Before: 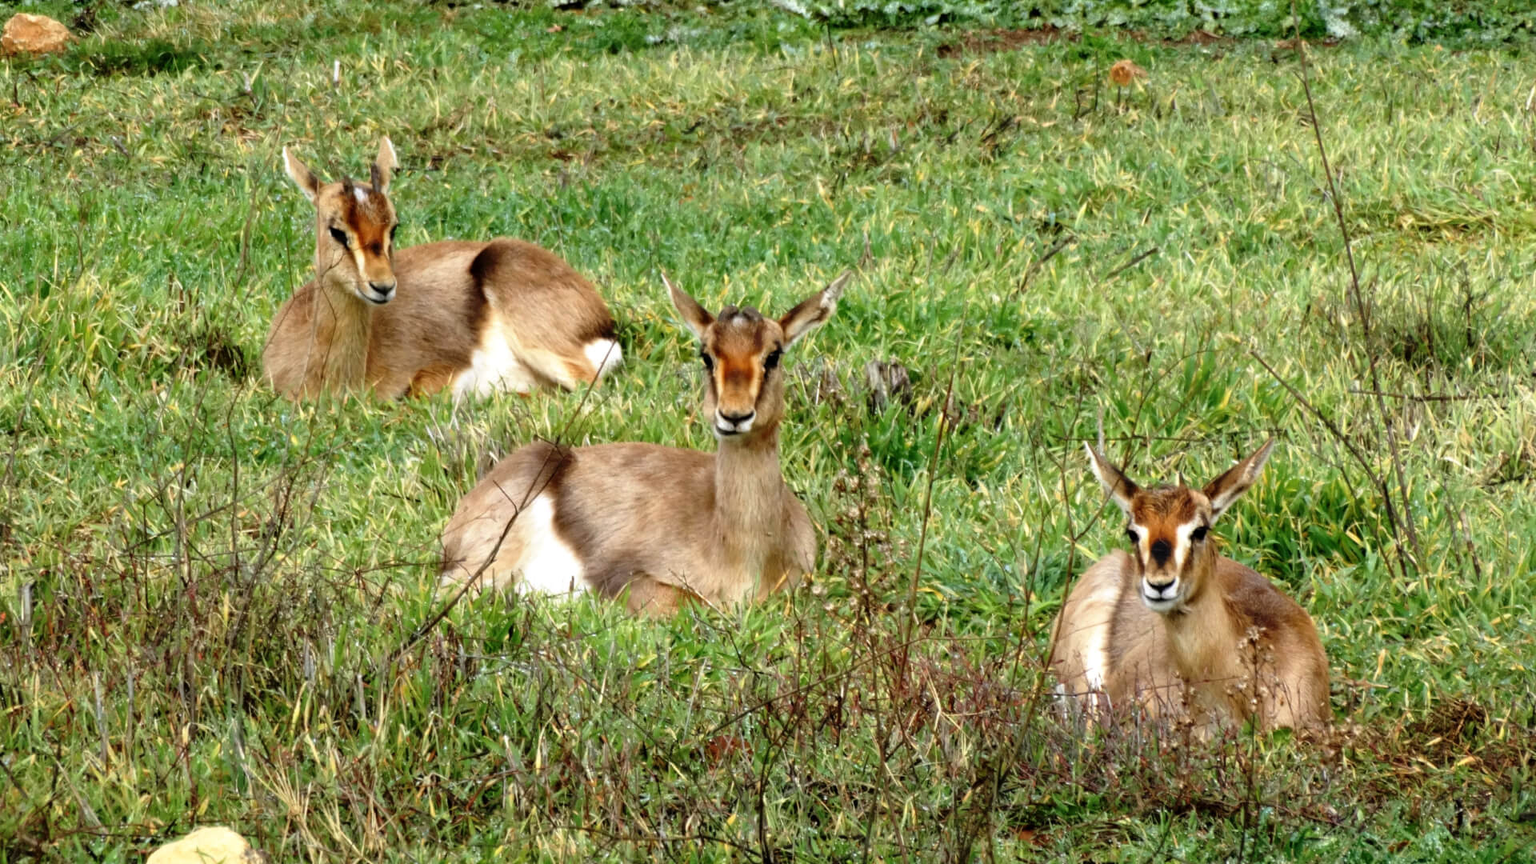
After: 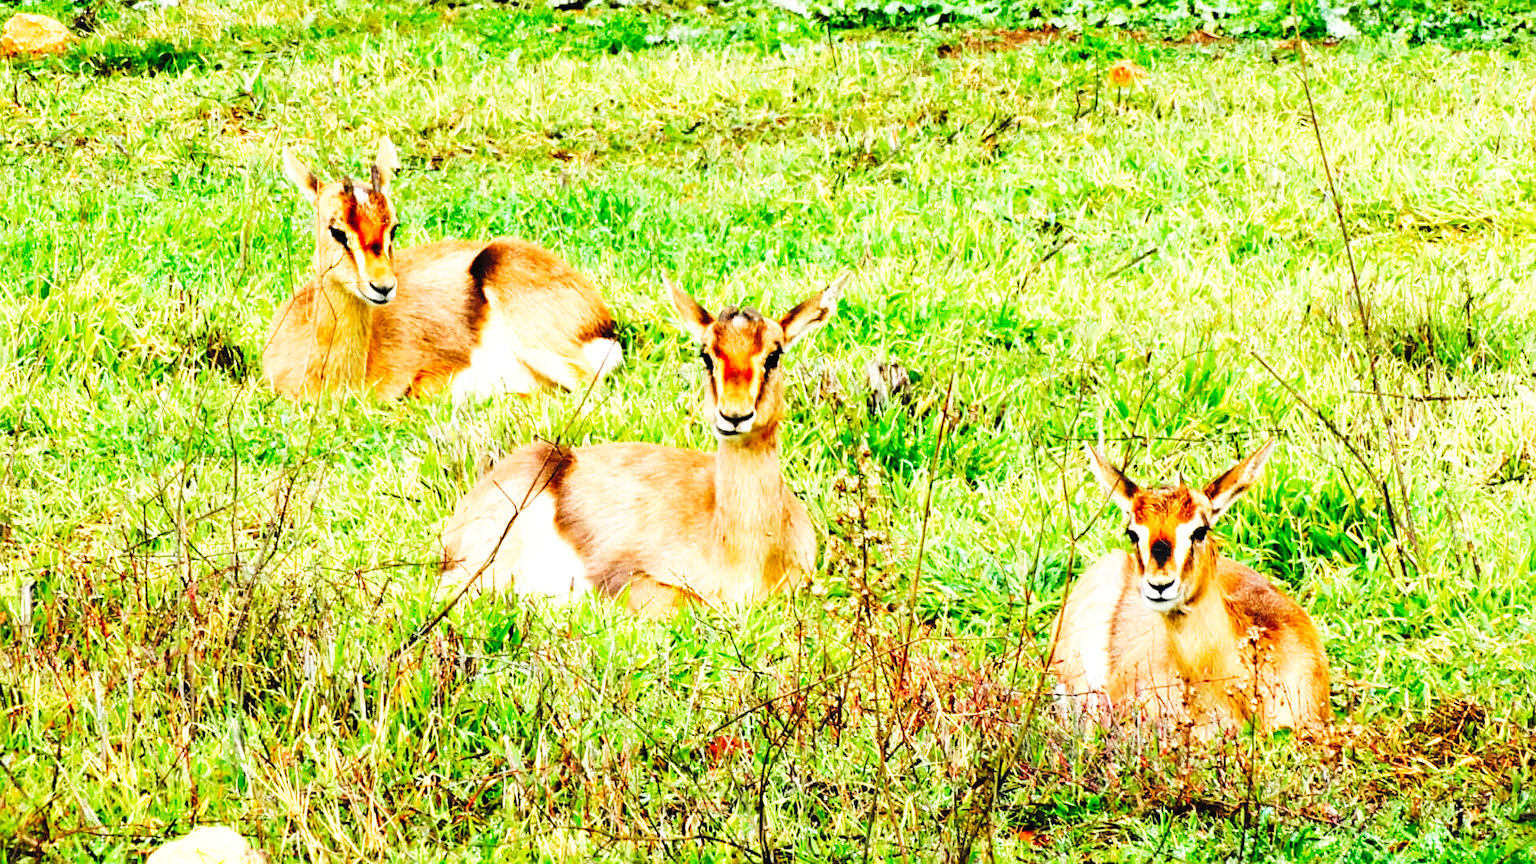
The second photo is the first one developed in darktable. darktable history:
sharpen: on, module defaults
base curve: curves: ch0 [(0, 0) (0.007, 0.004) (0.027, 0.03) (0.046, 0.07) (0.207, 0.54) (0.442, 0.872) (0.673, 0.972) (1, 1)], preserve colors none
contrast brightness saturation: contrast 0.07, brightness 0.18, saturation 0.4
